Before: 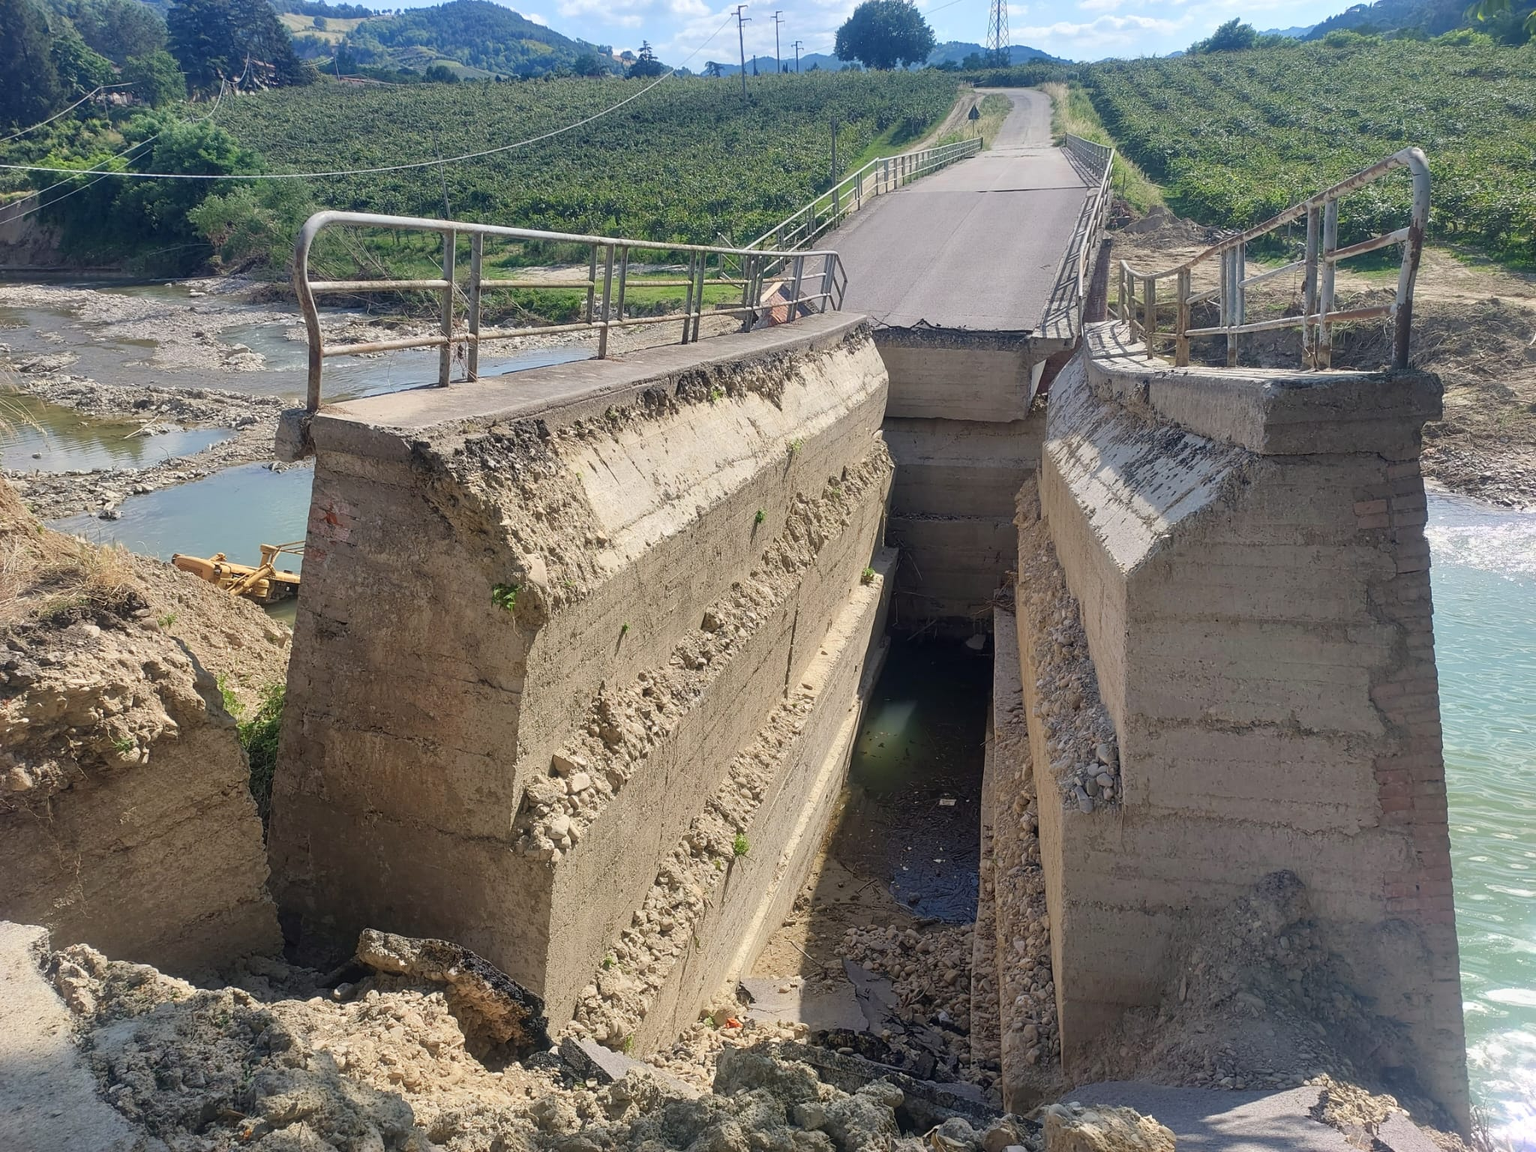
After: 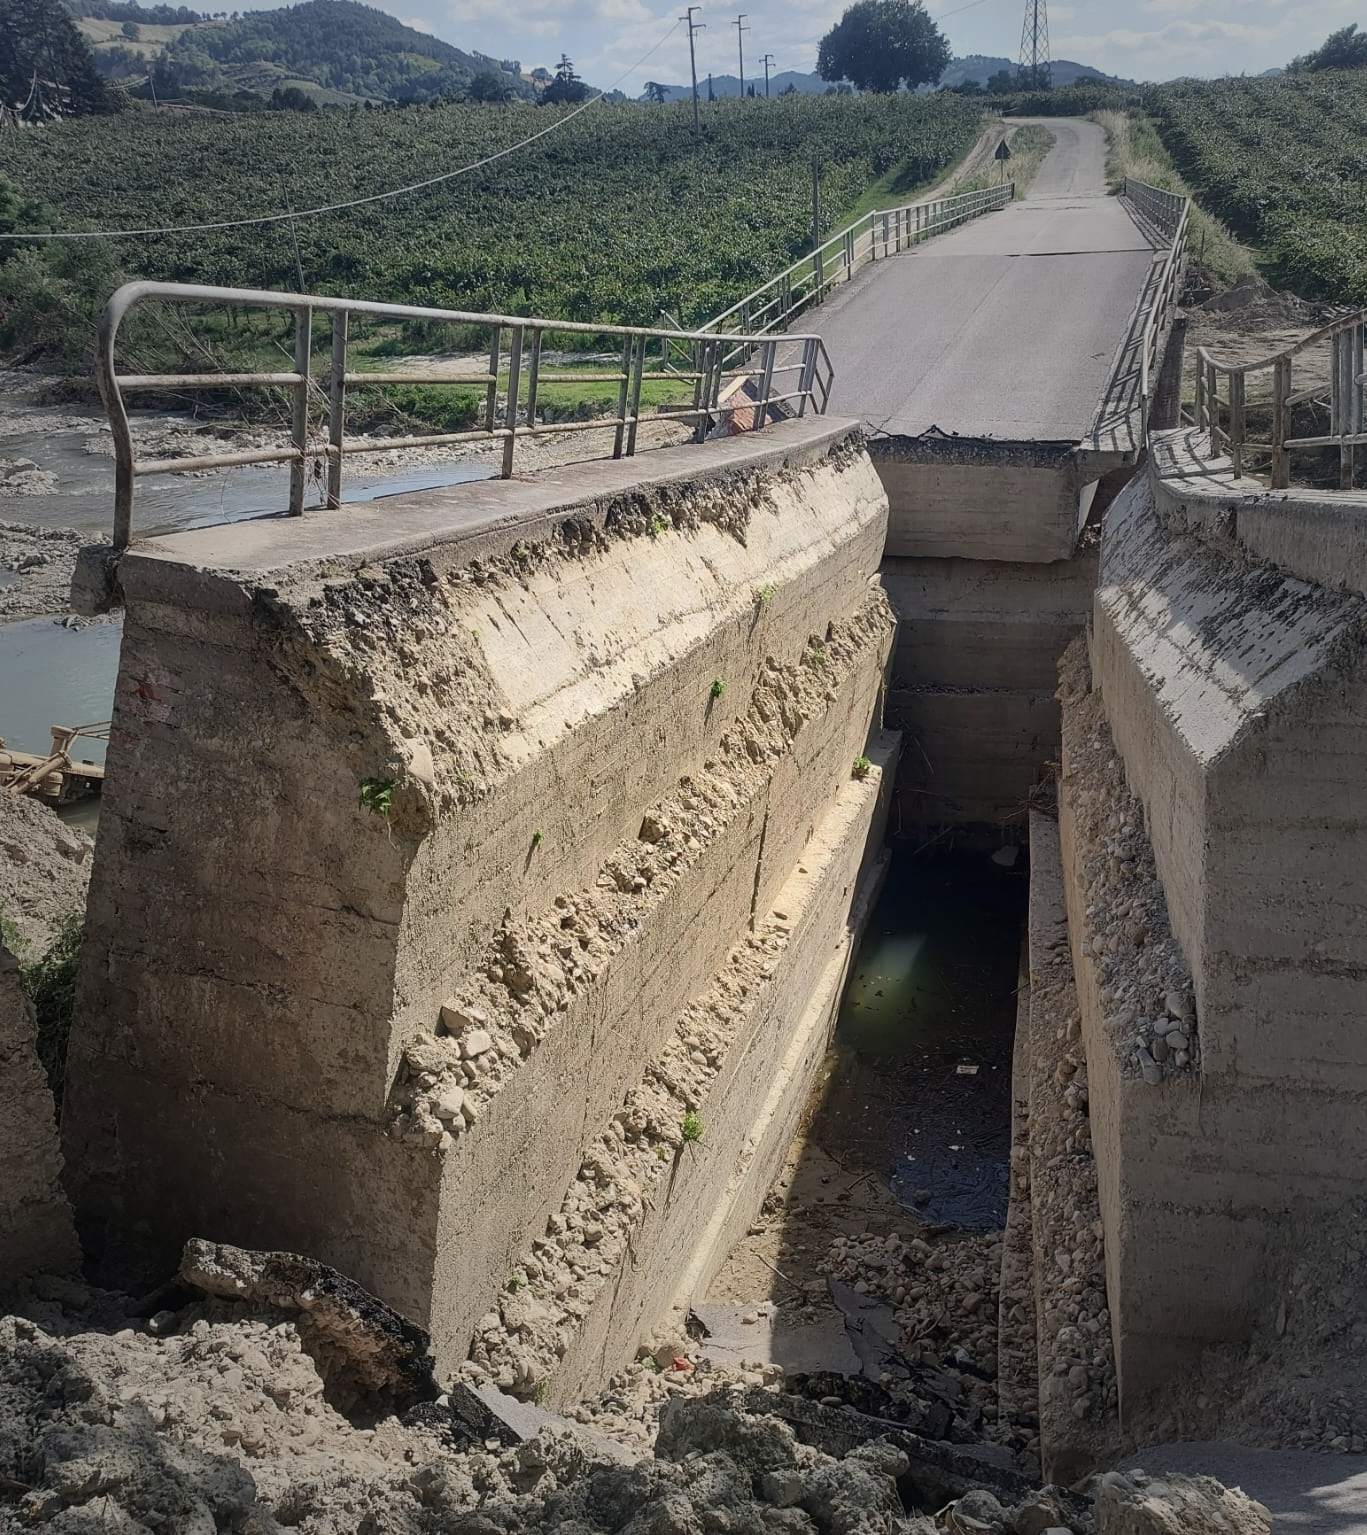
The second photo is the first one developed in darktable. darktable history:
crop and rotate: left 14.496%, right 18.741%
contrast brightness saturation: contrast 0.149, brightness -0.008, saturation 0.099
vignetting: fall-off start 16.66%, fall-off radius 99.32%, width/height ratio 0.712
